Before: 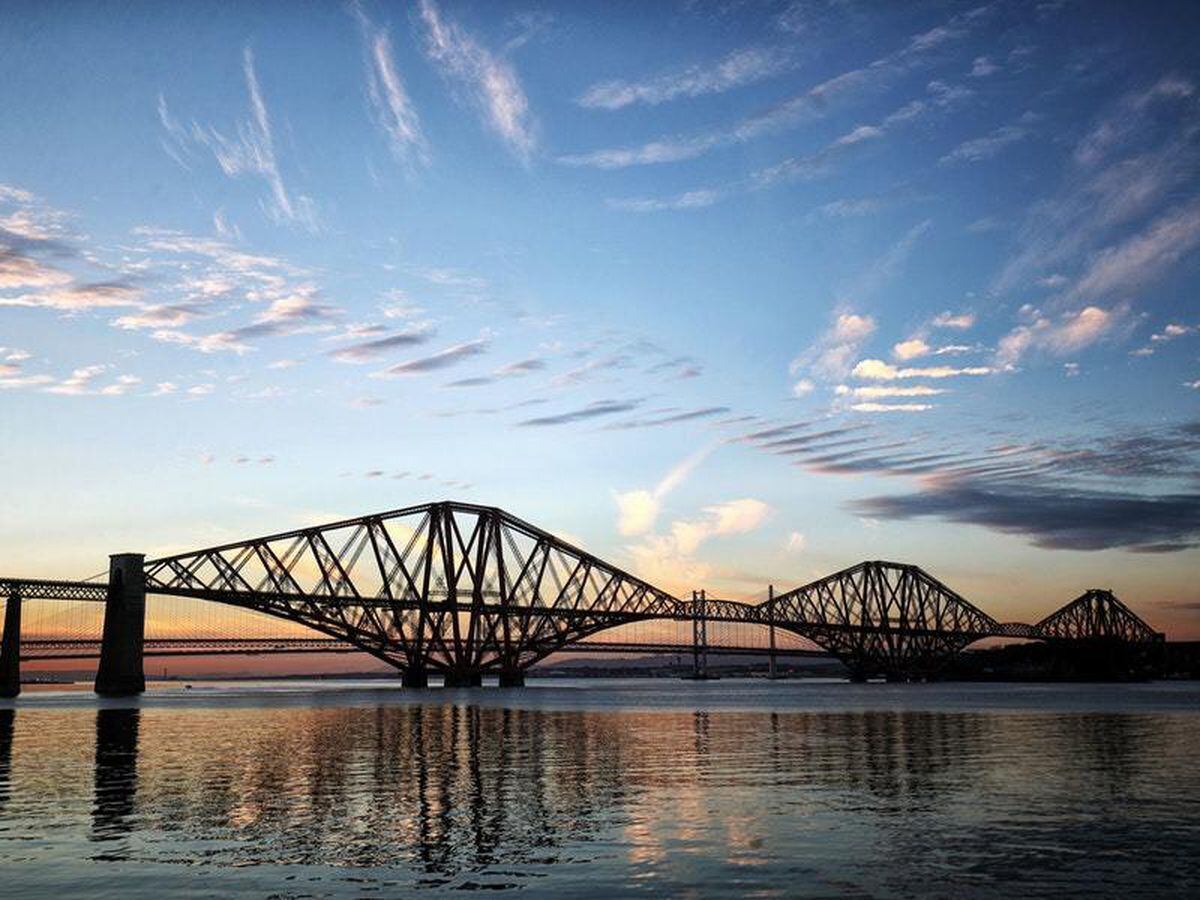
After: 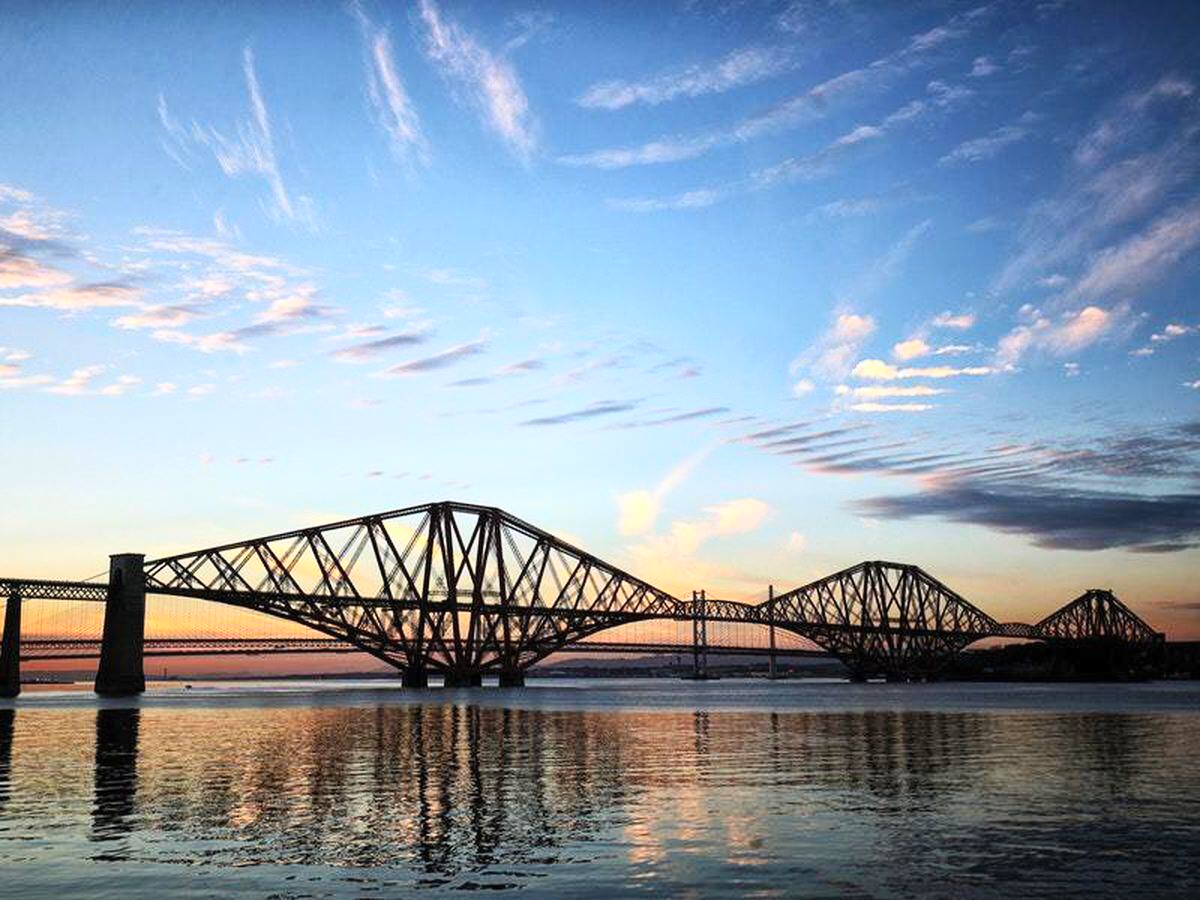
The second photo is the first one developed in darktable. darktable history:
contrast brightness saturation: contrast 0.195, brightness 0.16, saturation 0.218
